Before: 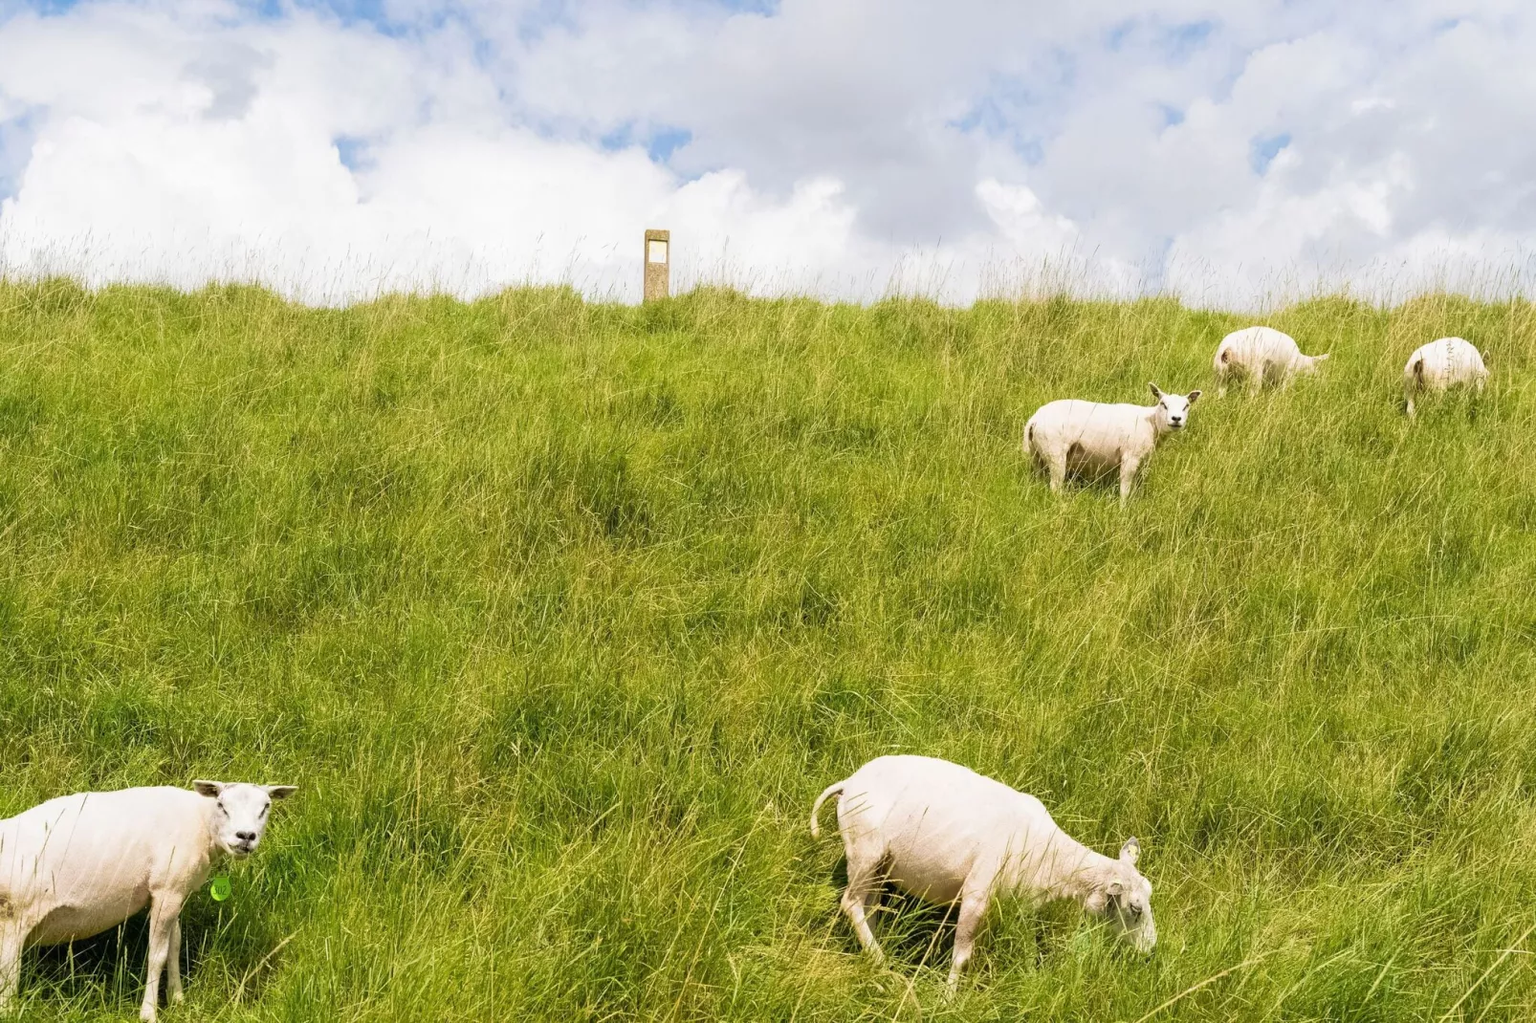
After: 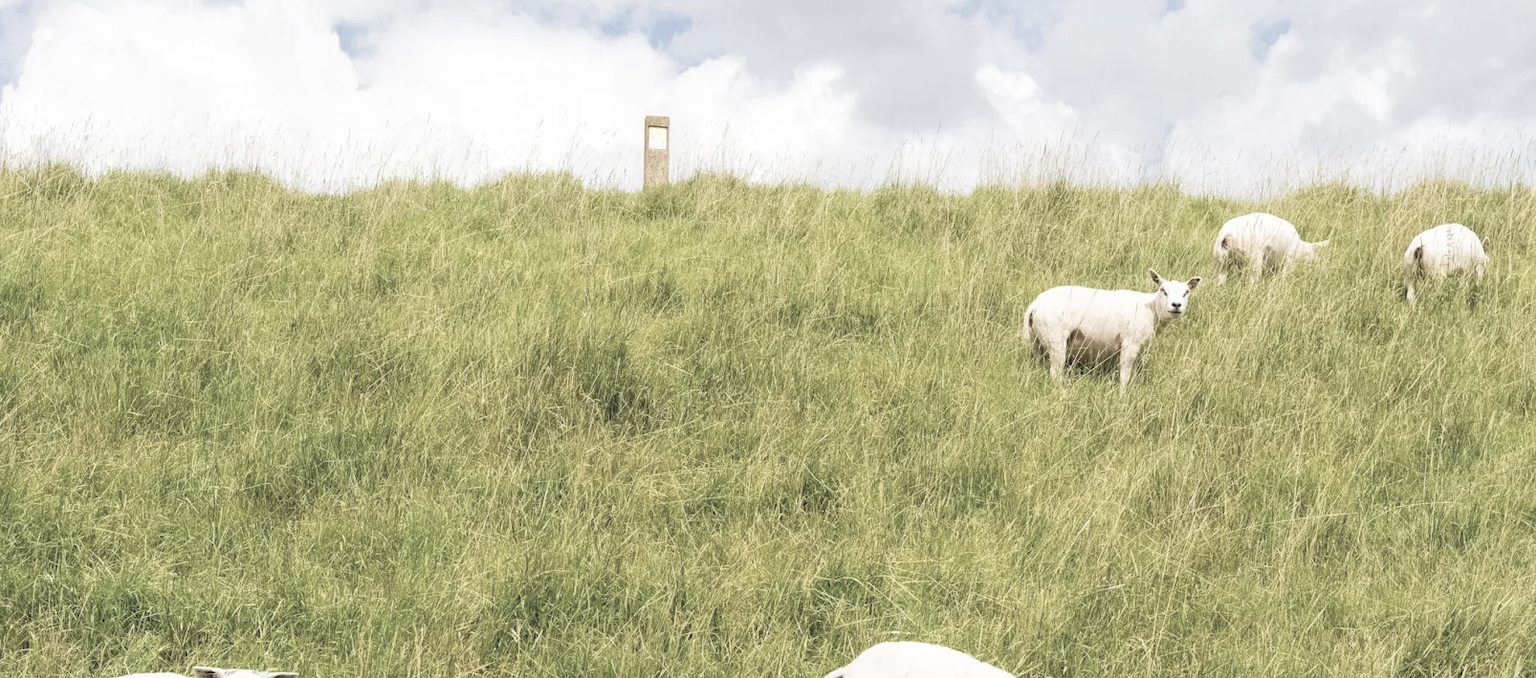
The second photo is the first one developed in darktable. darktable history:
local contrast: highlights 104%, shadows 98%, detail 120%, midtone range 0.2
contrast brightness saturation: brightness 0.182, saturation -0.484
tone curve: curves: ch0 [(0, 0.032) (0.181, 0.156) (0.751, 0.762) (1, 1)], preserve colors none
crop: top 11.158%, bottom 22.528%
